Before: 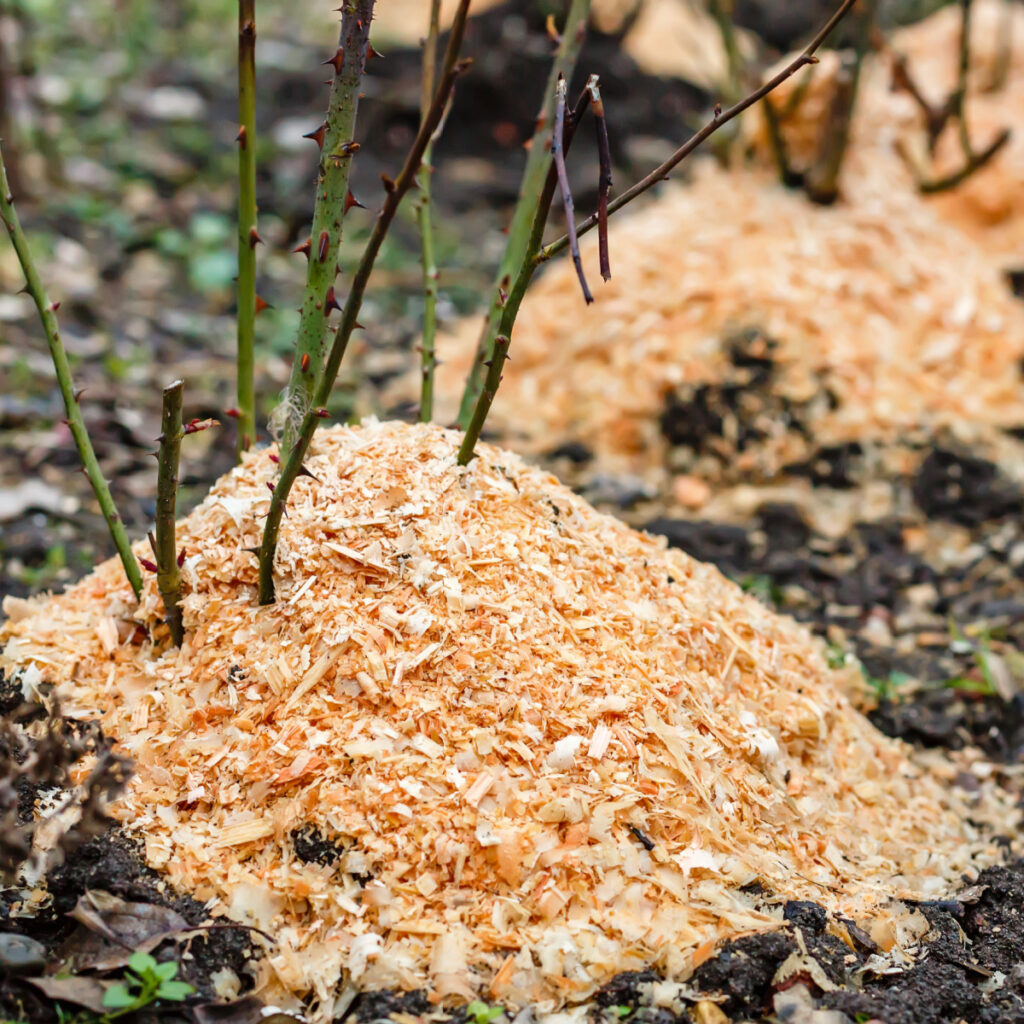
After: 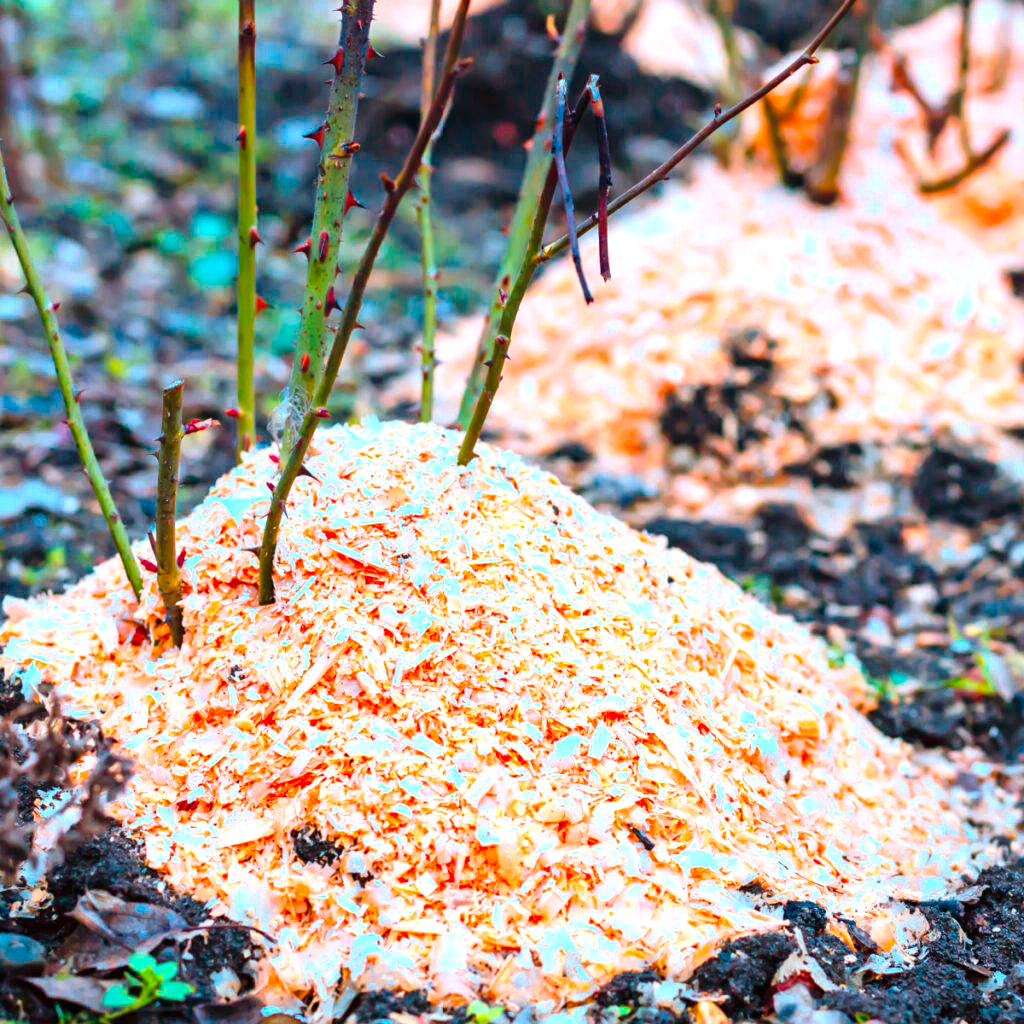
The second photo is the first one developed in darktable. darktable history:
color calibration: output R [1.422, -0.35, -0.252, 0], output G [-0.238, 1.259, -0.084, 0], output B [-0.081, -0.196, 1.58, 0], output brightness [0.49, 0.671, -0.57, 0], illuminant custom, x 0.363, y 0.386, temperature 4519.85 K
